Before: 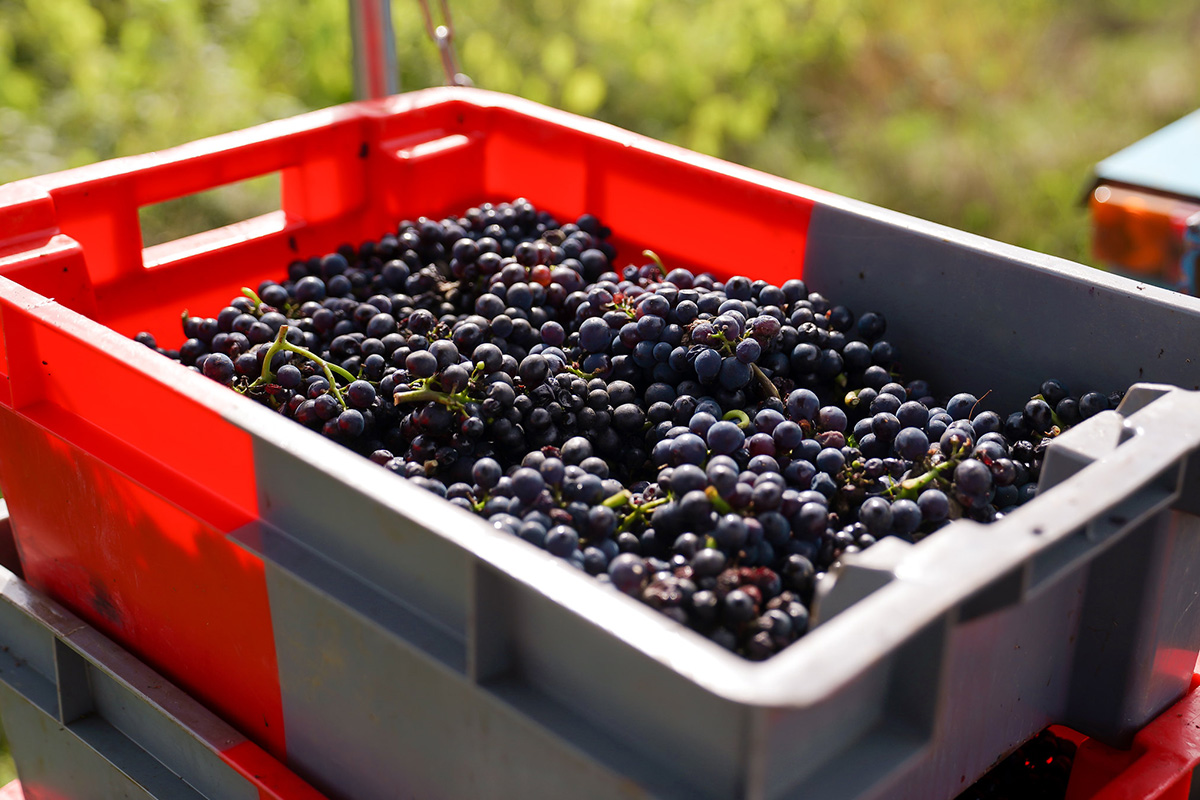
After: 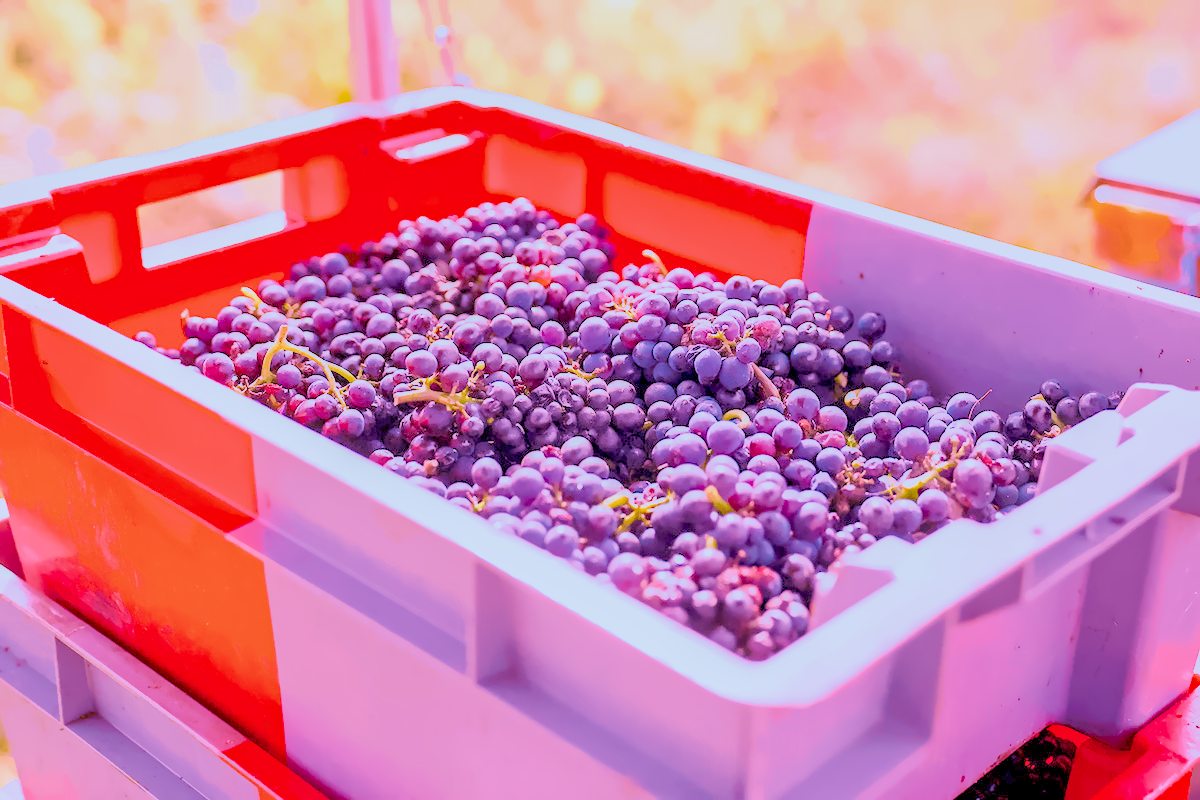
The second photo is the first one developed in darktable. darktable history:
local contrast: on, module defaults
color calibration: x 0.38, y 0.39, temperature 4086.04 K
denoise (profiled): preserve shadows 1.52, scattering 0.002, a [-1, 0, 0], compensate highlight preservation false
exposure: black level correction 0, exposure 0.7 EV, compensate exposure bias true, compensate highlight preservation false
filmic rgb: black relative exposure -6.82 EV, white relative exposure 5.89 EV, hardness 2.71
haze removal: compatibility mode true, adaptive false
highlight reconstruction: on, module defaults
lens correction: scale 1, crop 1, focal 35, aperture 9, distance 1000, camera "Canon EOS RP", lens "Canon RF 35mm F1.8 MACRO IS STM"
white balance: red 2.229, blue 1.46
velvia: on, module defaults
color balance rgb: perceptual saturation grading › global saturation 45%, perceptual saturation grading › highlights -25%, perceptual saturation grading › shadows 50%, perceptual brilliance grading › global brilliance 3%, global vibrance 3%
